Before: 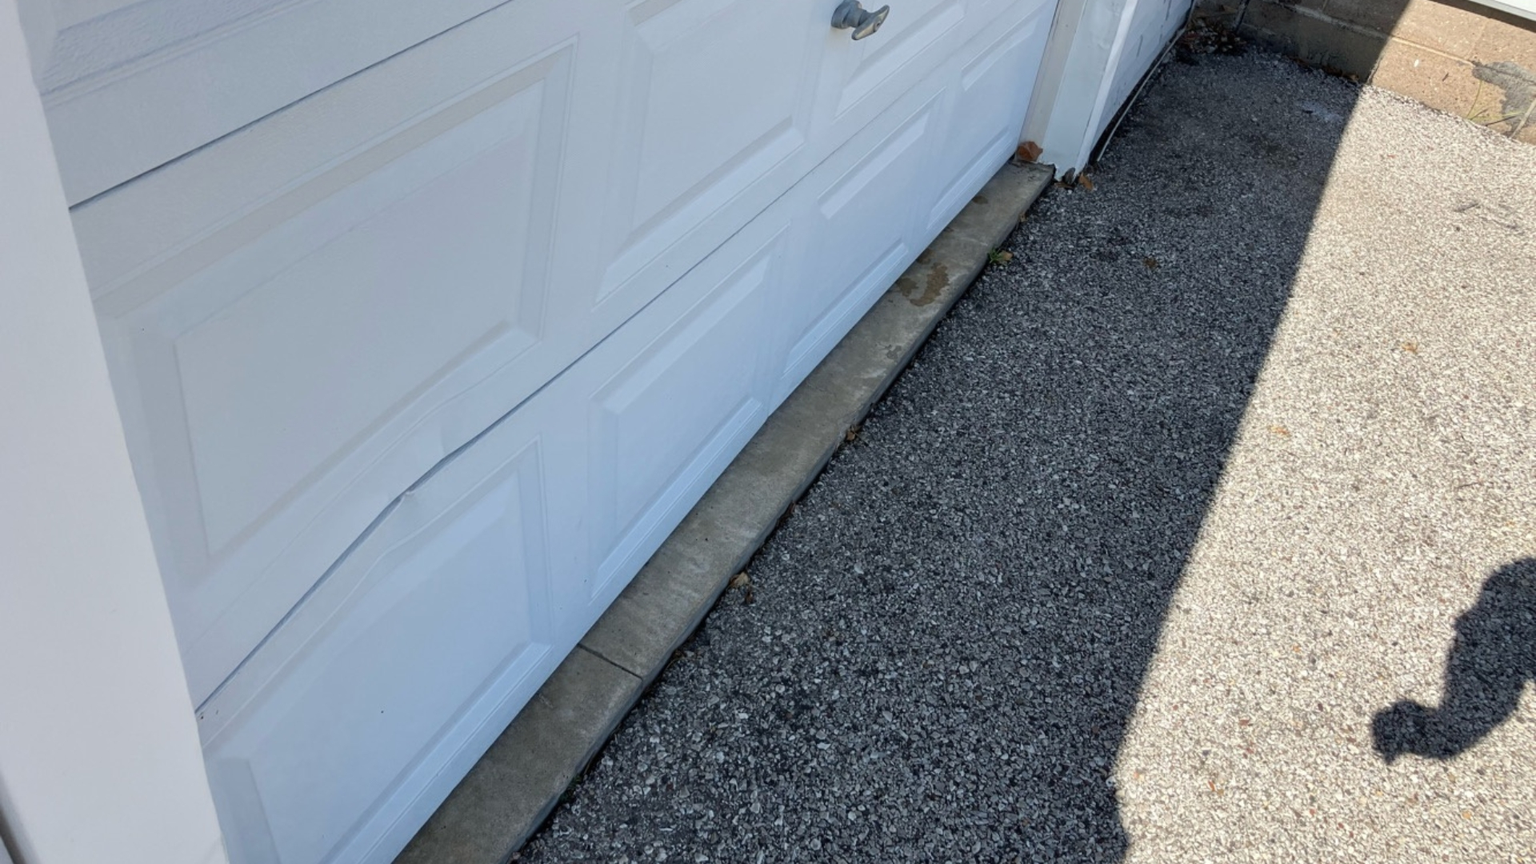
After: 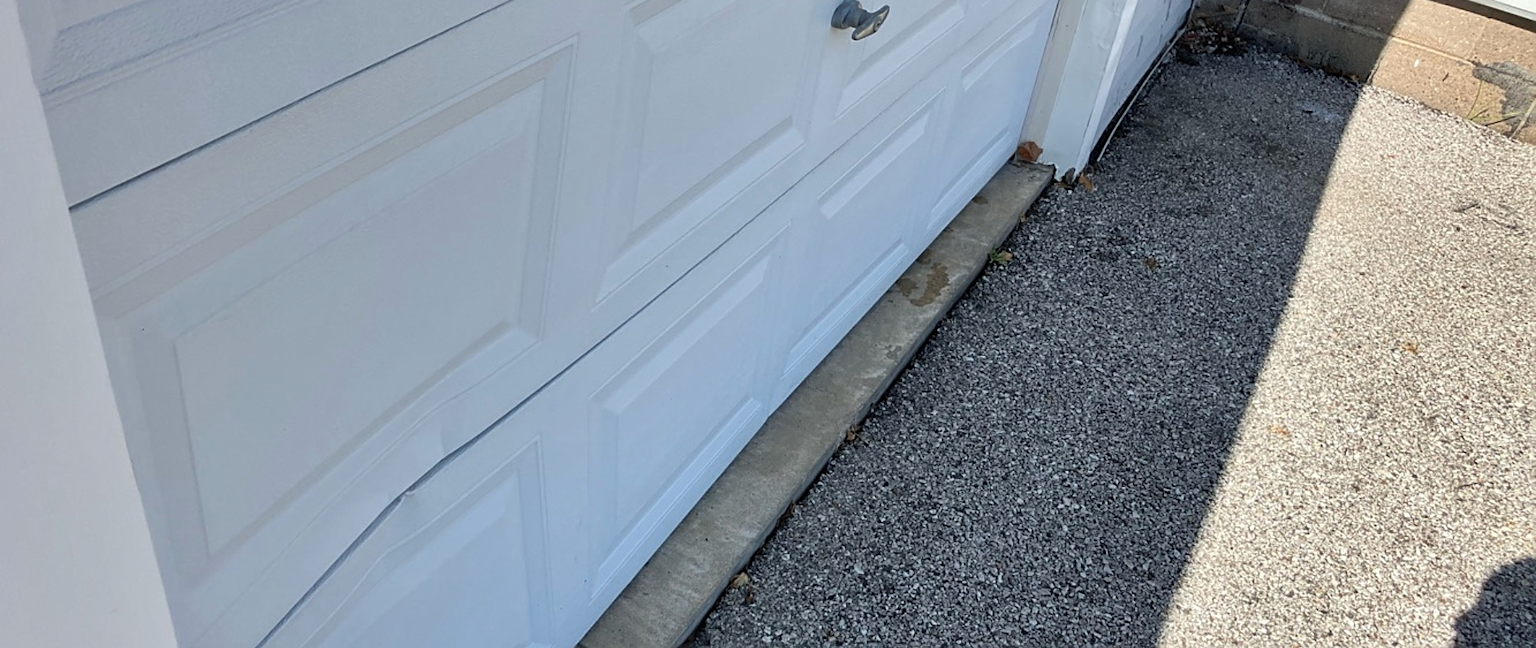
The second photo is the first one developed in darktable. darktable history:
sharpen: on, module defaults
crop: bottom 24.98%
contrast brightness saturation: contrast 0.053, brightness 0.063, saturation 0.007
shadows and highlights: low approximation 0.01, soften with gaussian
